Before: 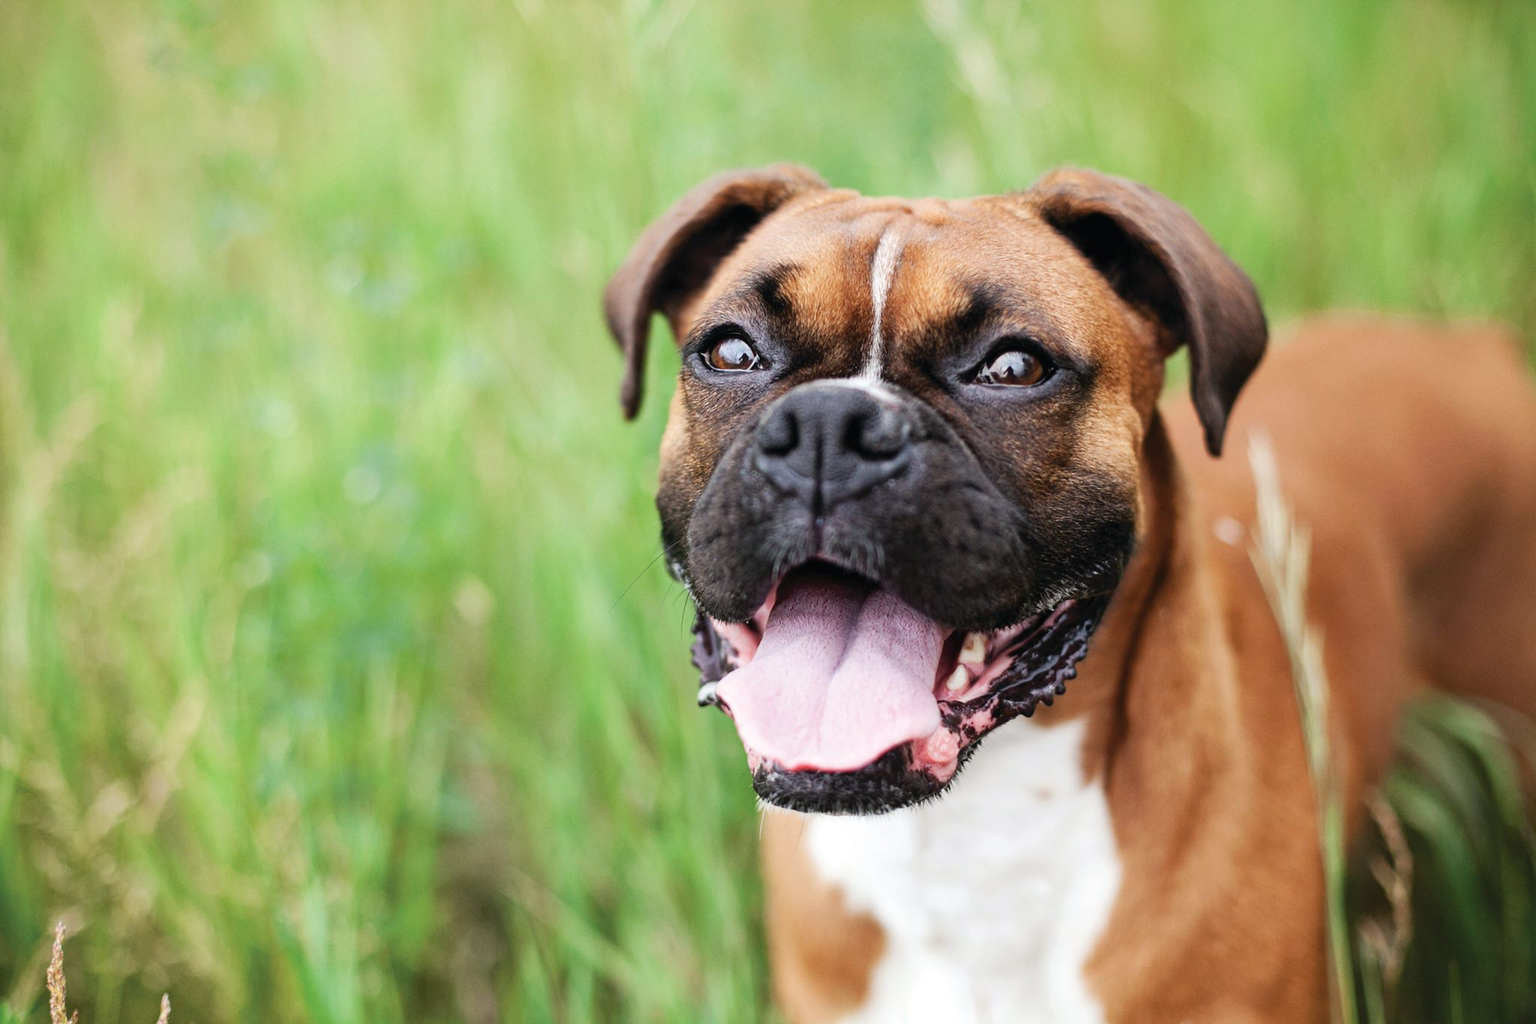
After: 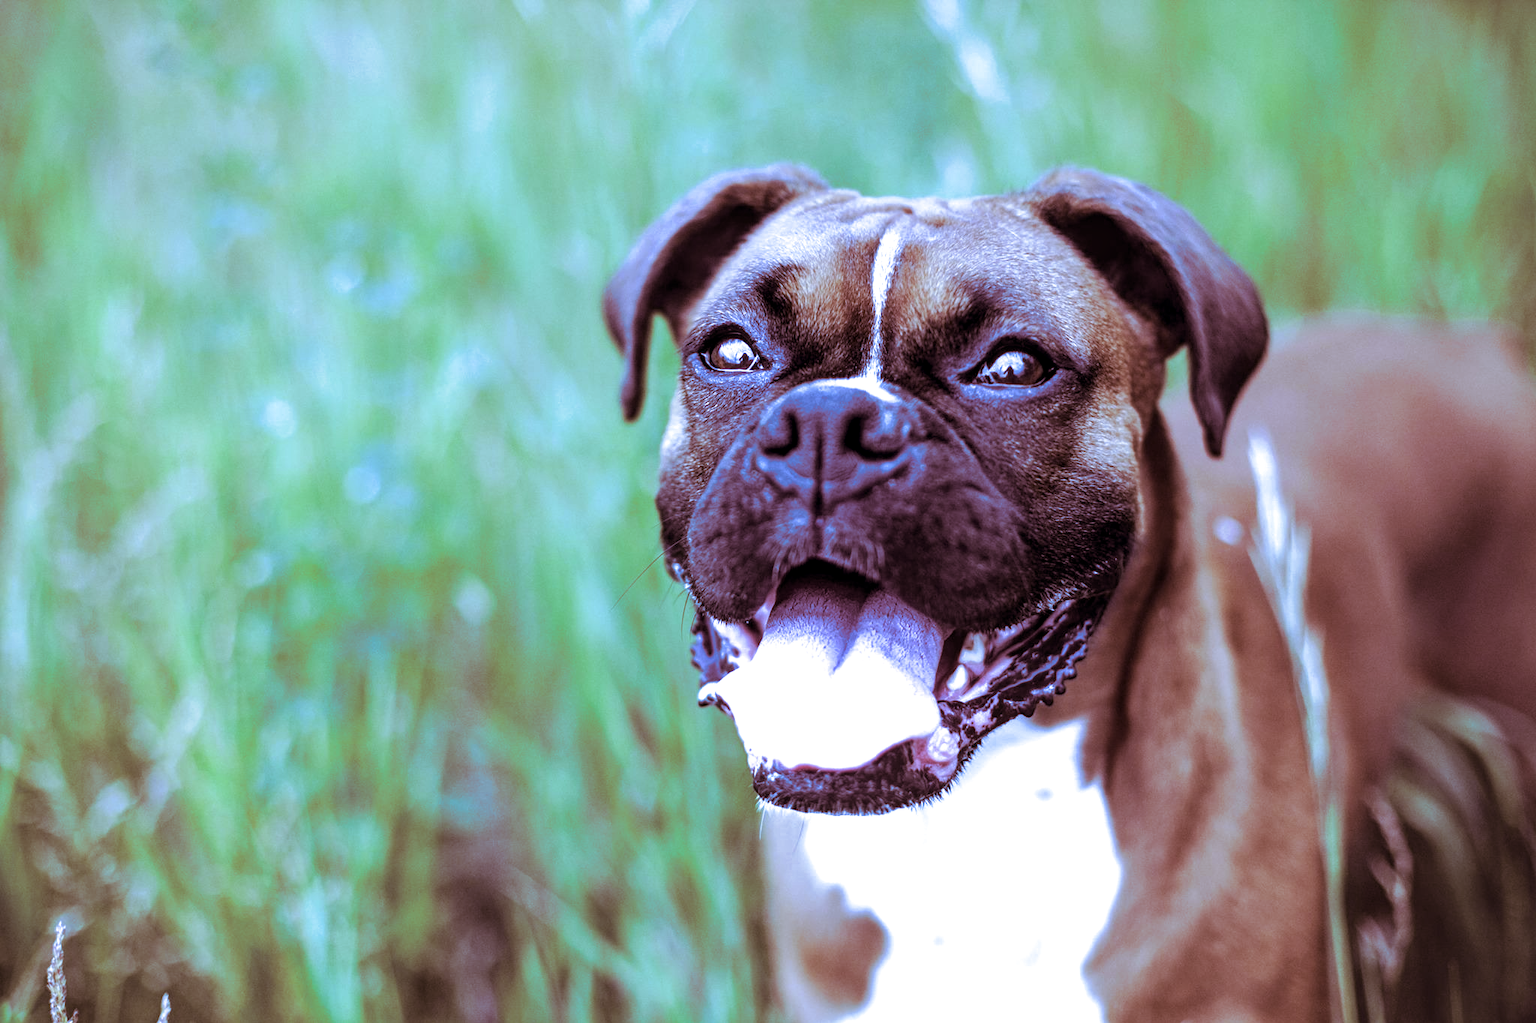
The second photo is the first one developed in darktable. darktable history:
white balance: red 0.766, blue 1.537
split-toning: on, module defaults
local contrast: detail 130%
